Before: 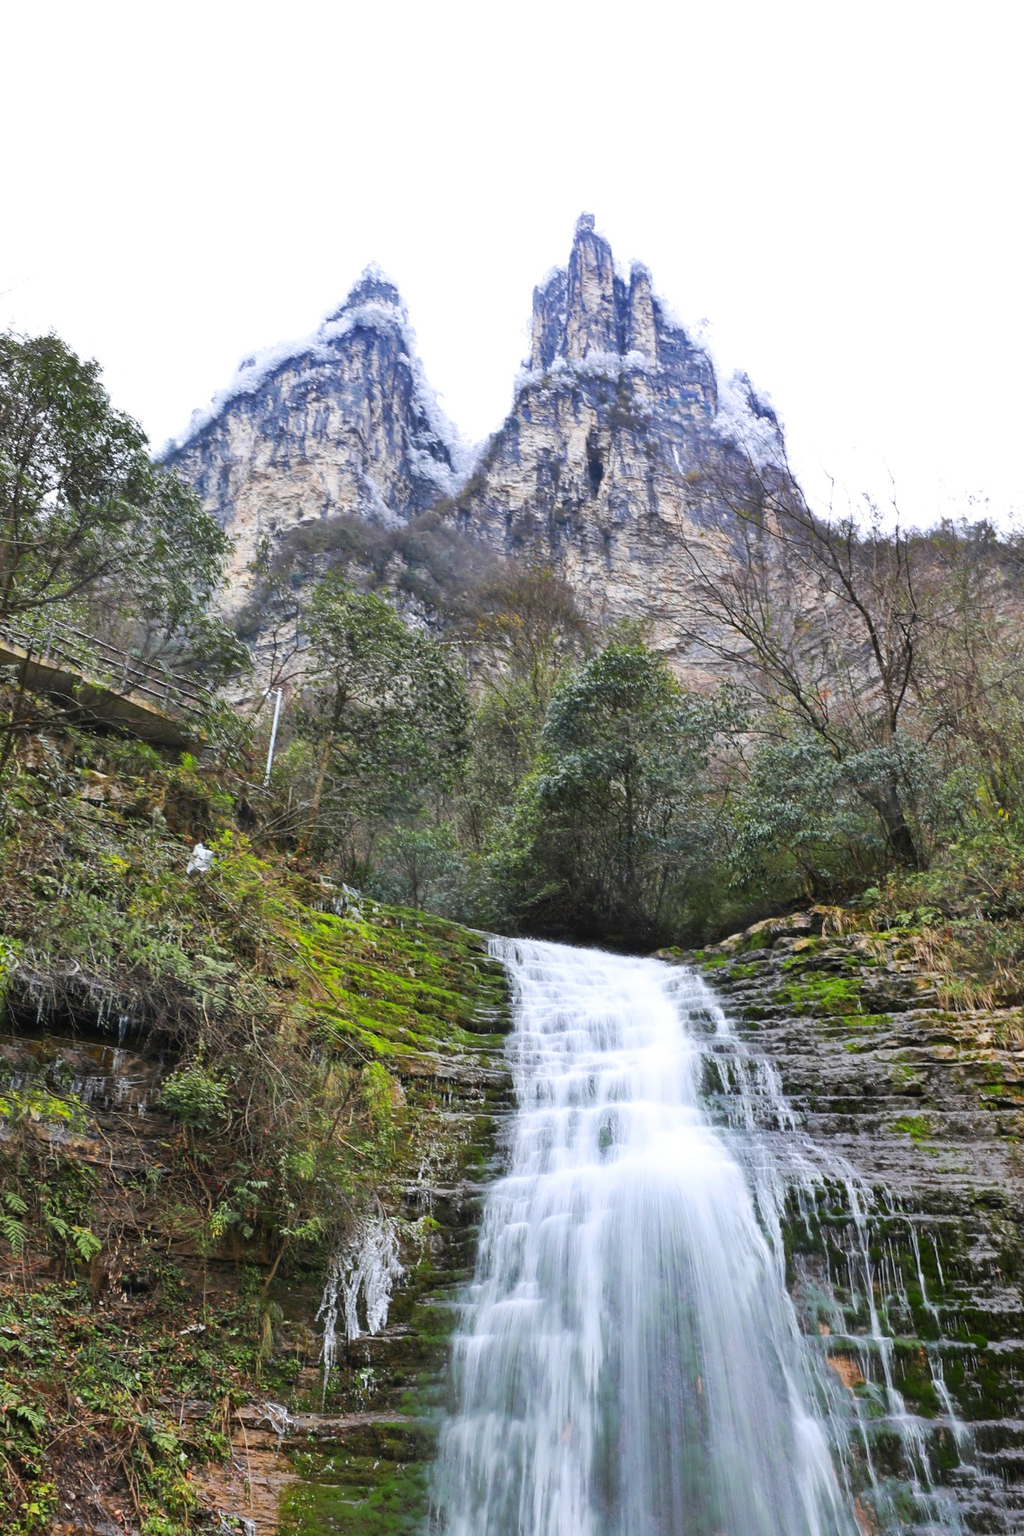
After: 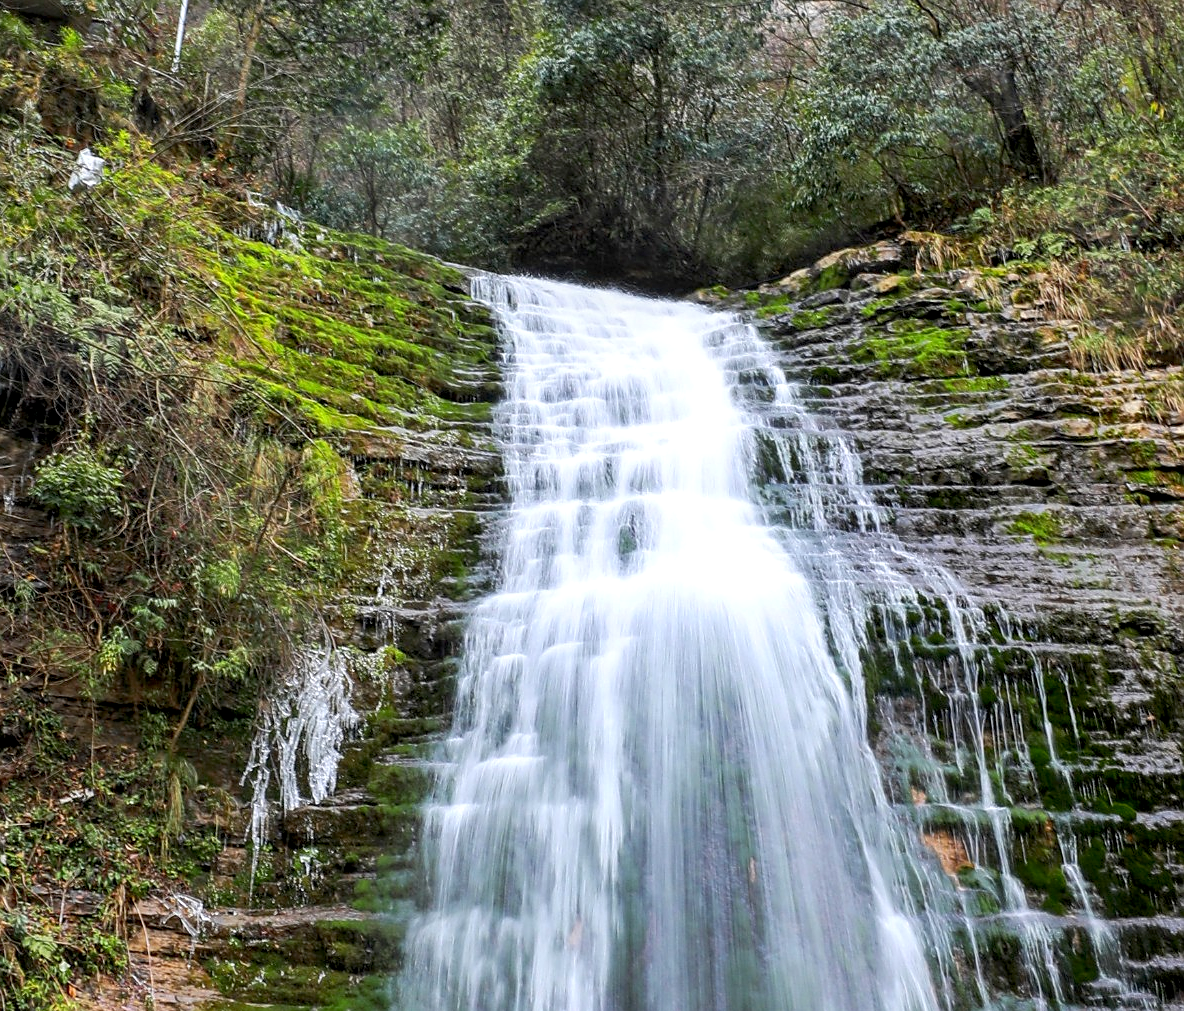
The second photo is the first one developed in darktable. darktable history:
crop and rotate: left 13.247%, top 47.682%, bottom 2.936%
sharpen: radius 1.035
exposure: black level correction 0.007, exposure 0.157 EV, compensate highlight preservation false
local contrast: on, module defaults
